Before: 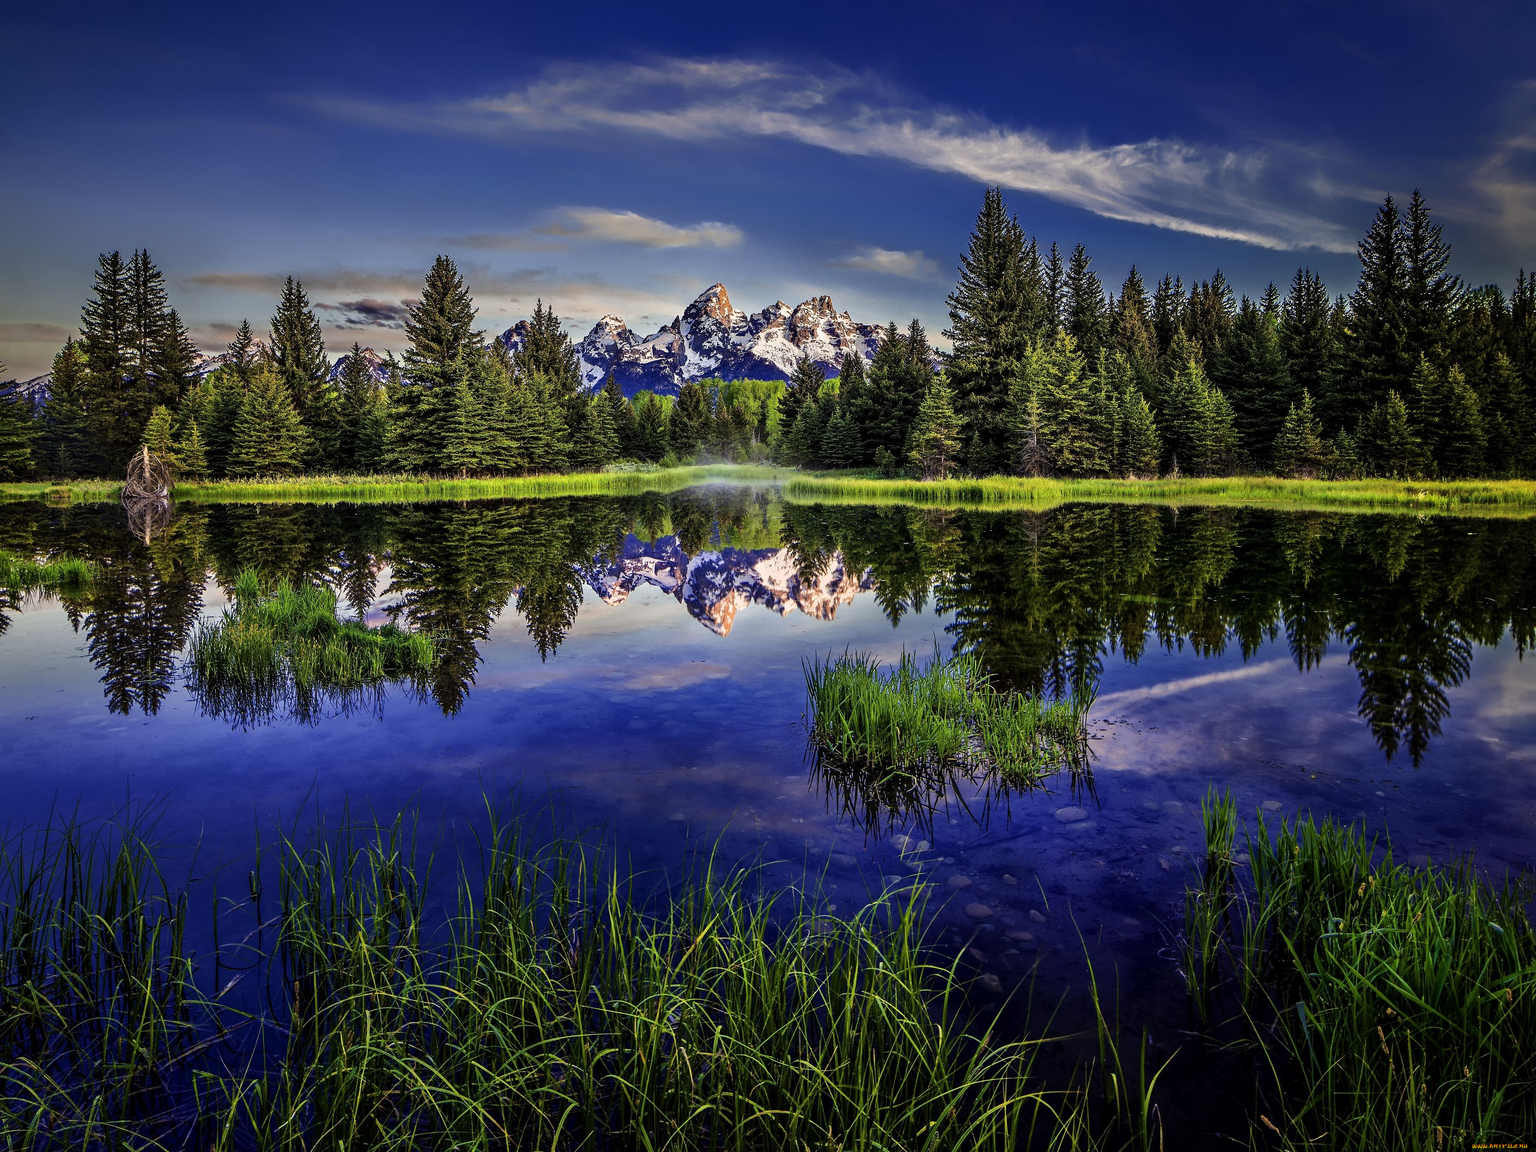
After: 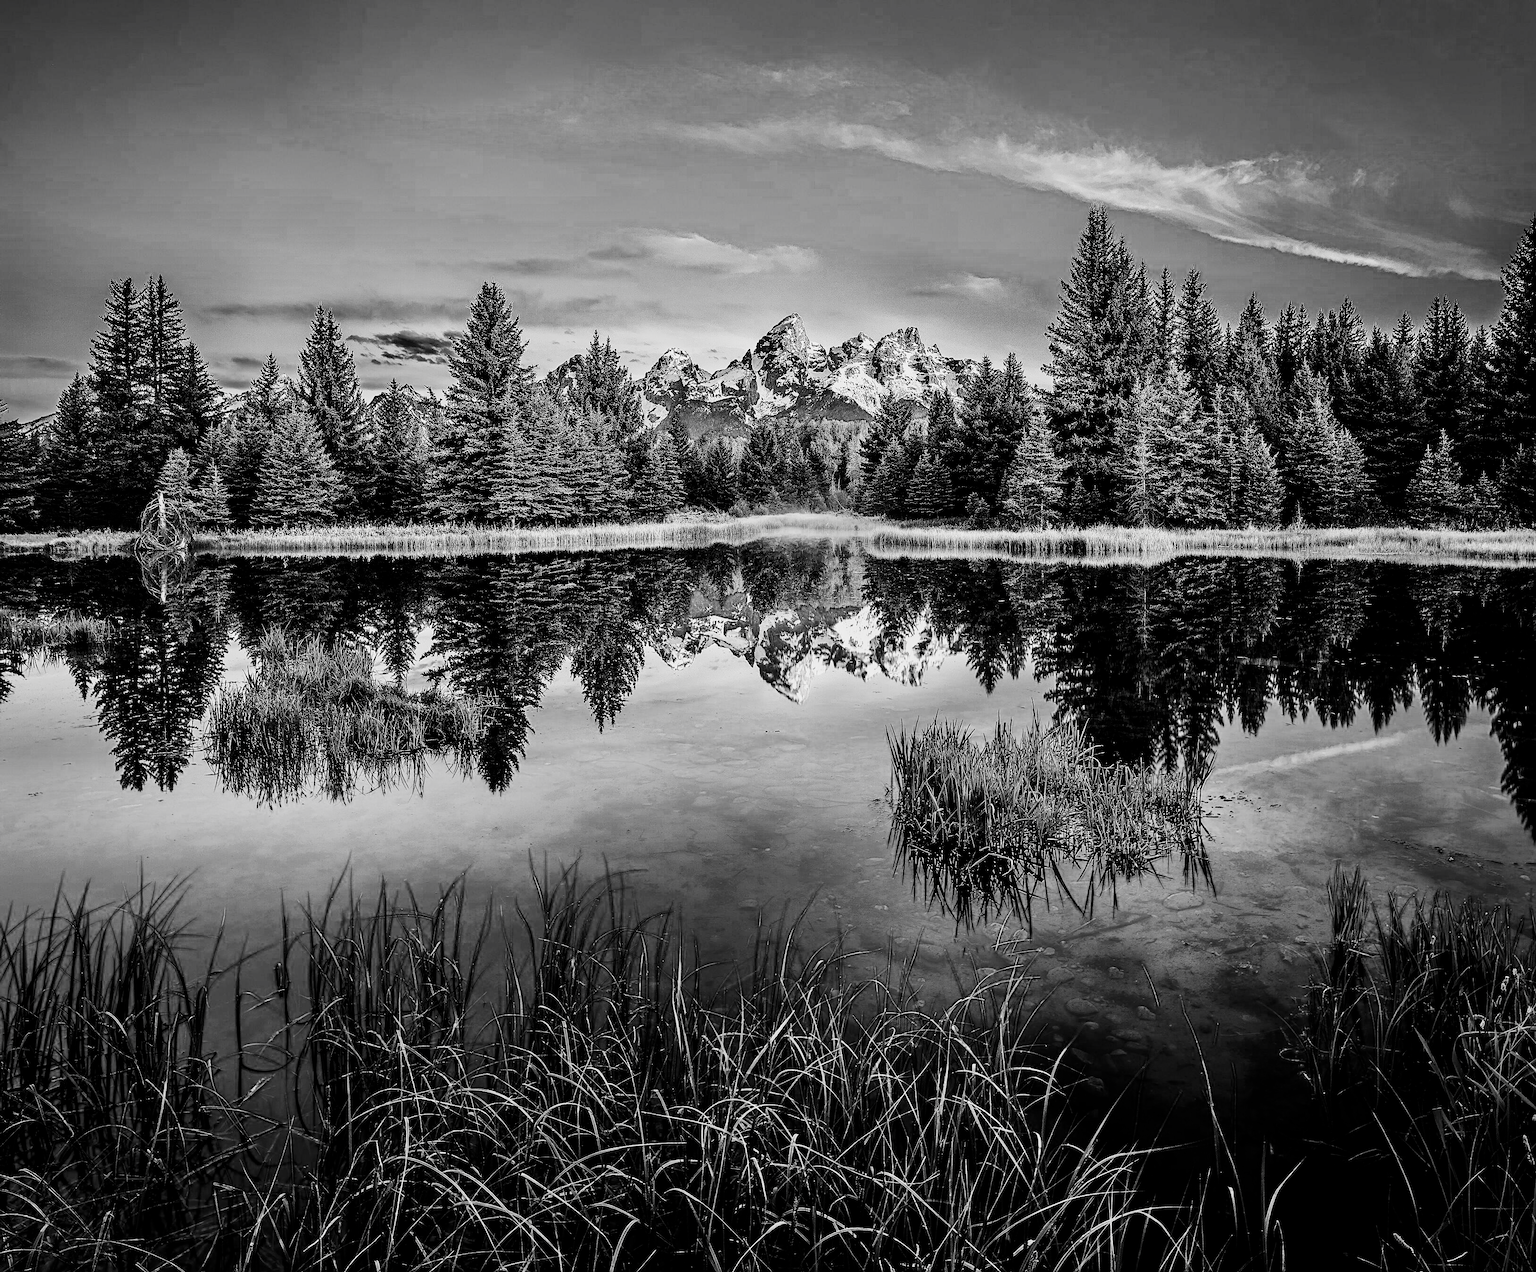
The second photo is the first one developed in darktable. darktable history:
exposure: exposure 0.2 EV, compensate highlight preservation false
contrast brightness saturation: contrast 0.255, saturation -0.308
color balance rgb: power › hue 171.28°, highlights gain › chroma 2.062%, highlights gain › hue 45.5°, perceptual saturation grading › global saturation 0.575%, global vibrance 9.531%
filmic rgb: black relative exposure -5.14 EV, white relative exposure 3.54 EV, hardness 3.17, contrast 1.203, highlights saturation mix -49.51%, color science v5 (2021), iterations of high-quality reconstruction 0, contrast in shadows safe, contrast in highlights safe
tone equalizer: smoothing diameter 2.17%, edges refinement/feathering 24.55, mask exposure compensation -1.57 EV, filter diffusion 5
sharpen: on, module defaults
crop: right 9.5%, bottom 0.018%
